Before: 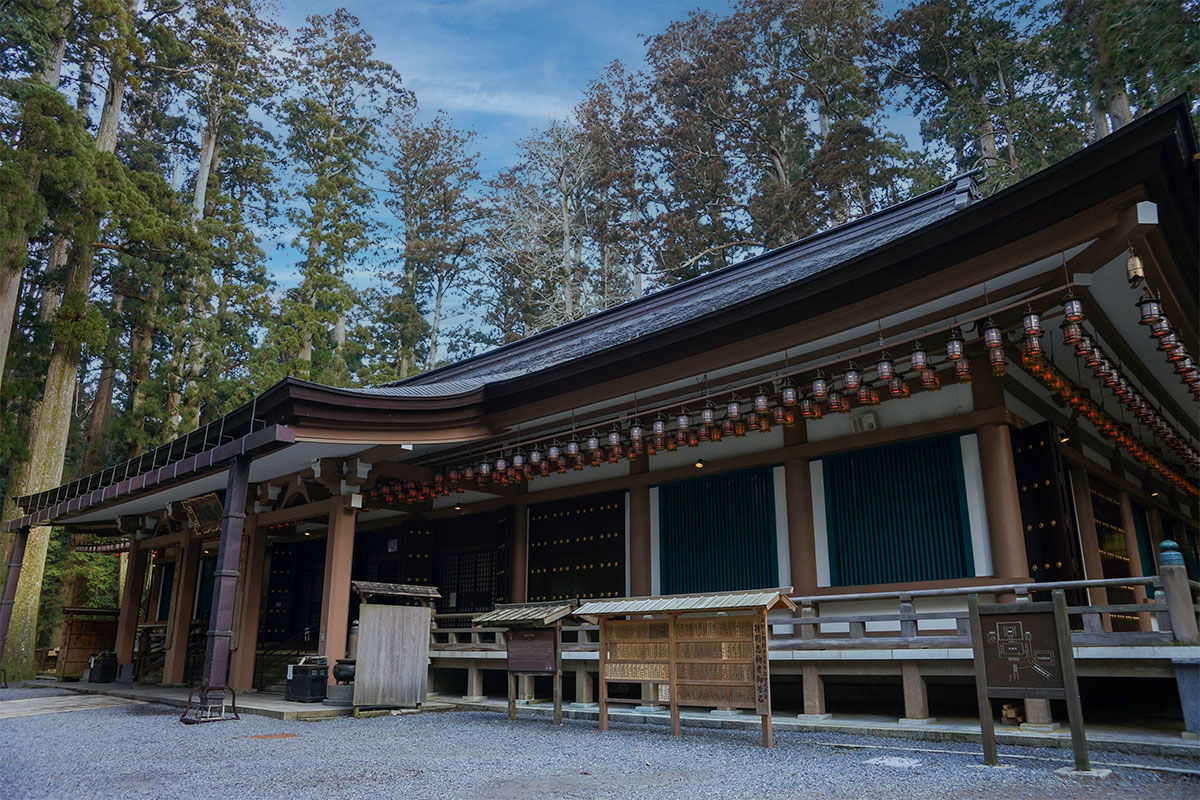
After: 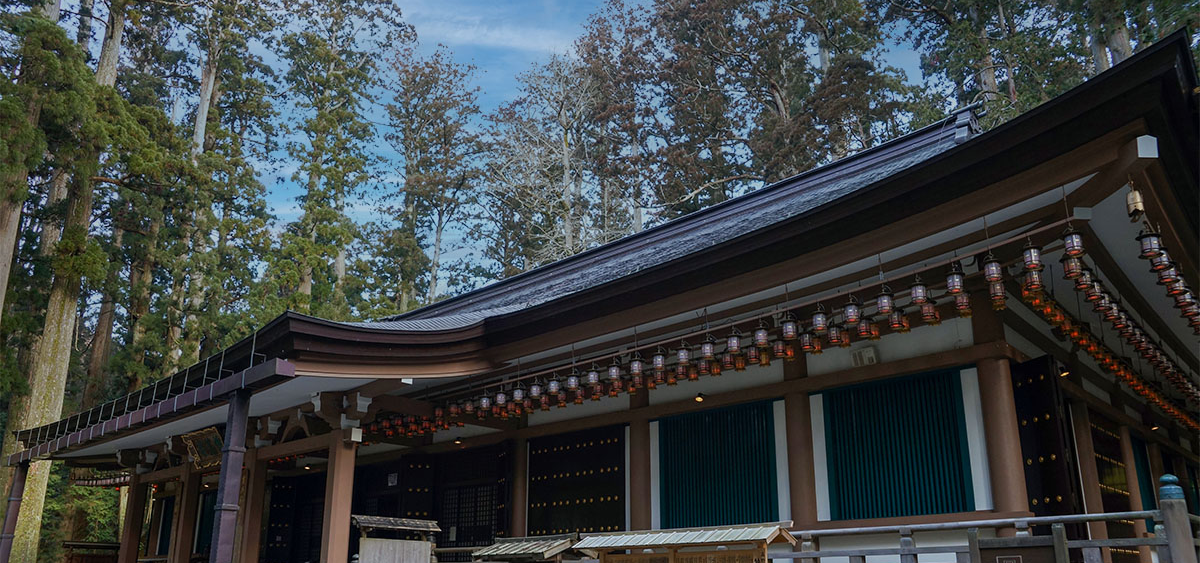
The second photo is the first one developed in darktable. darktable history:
crop and rotate: top 8.318%, bottom 21.257%
